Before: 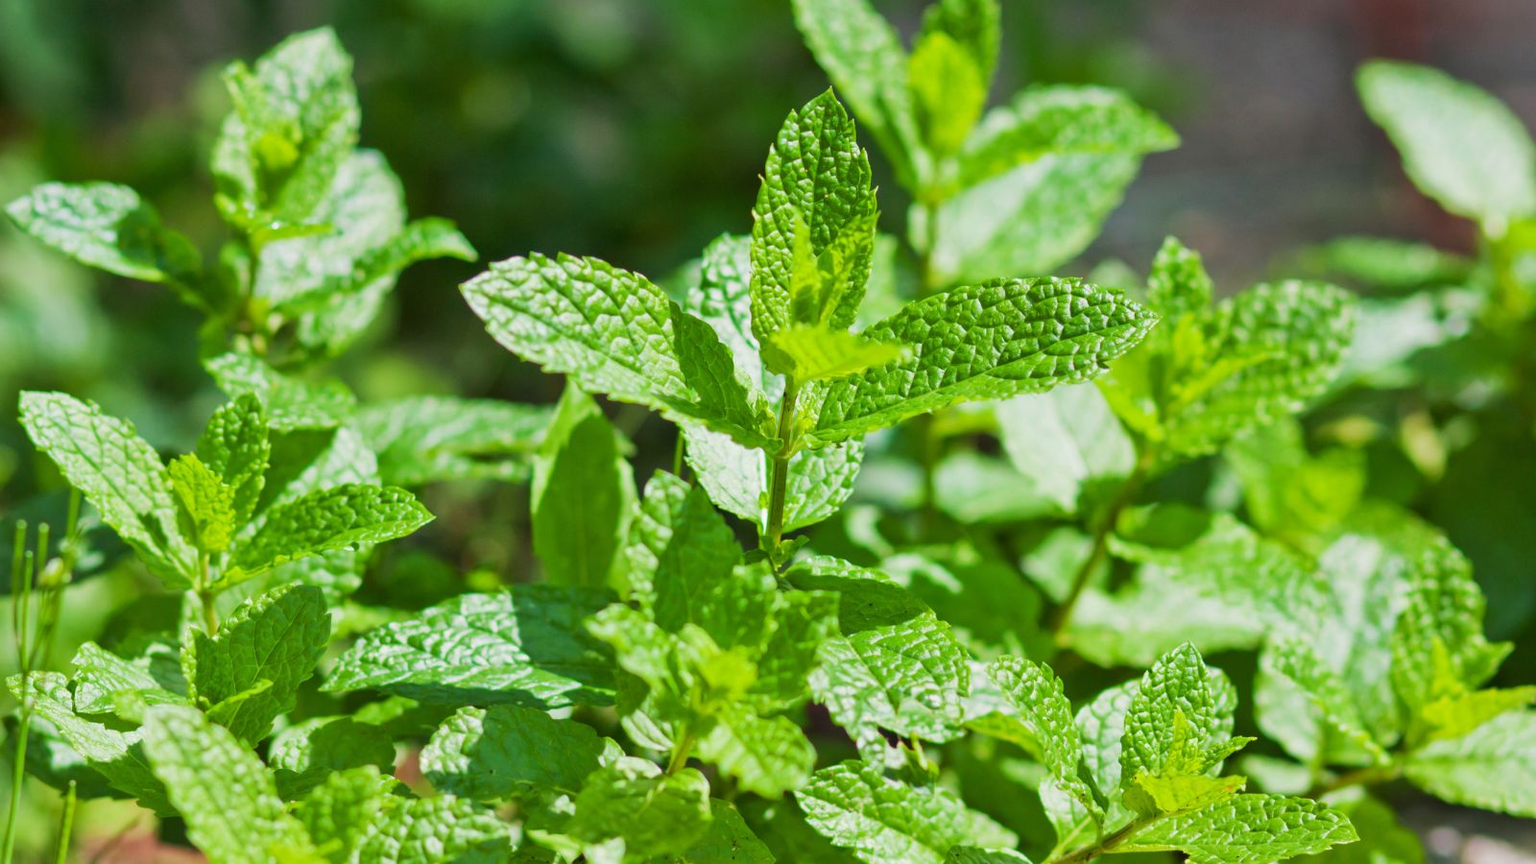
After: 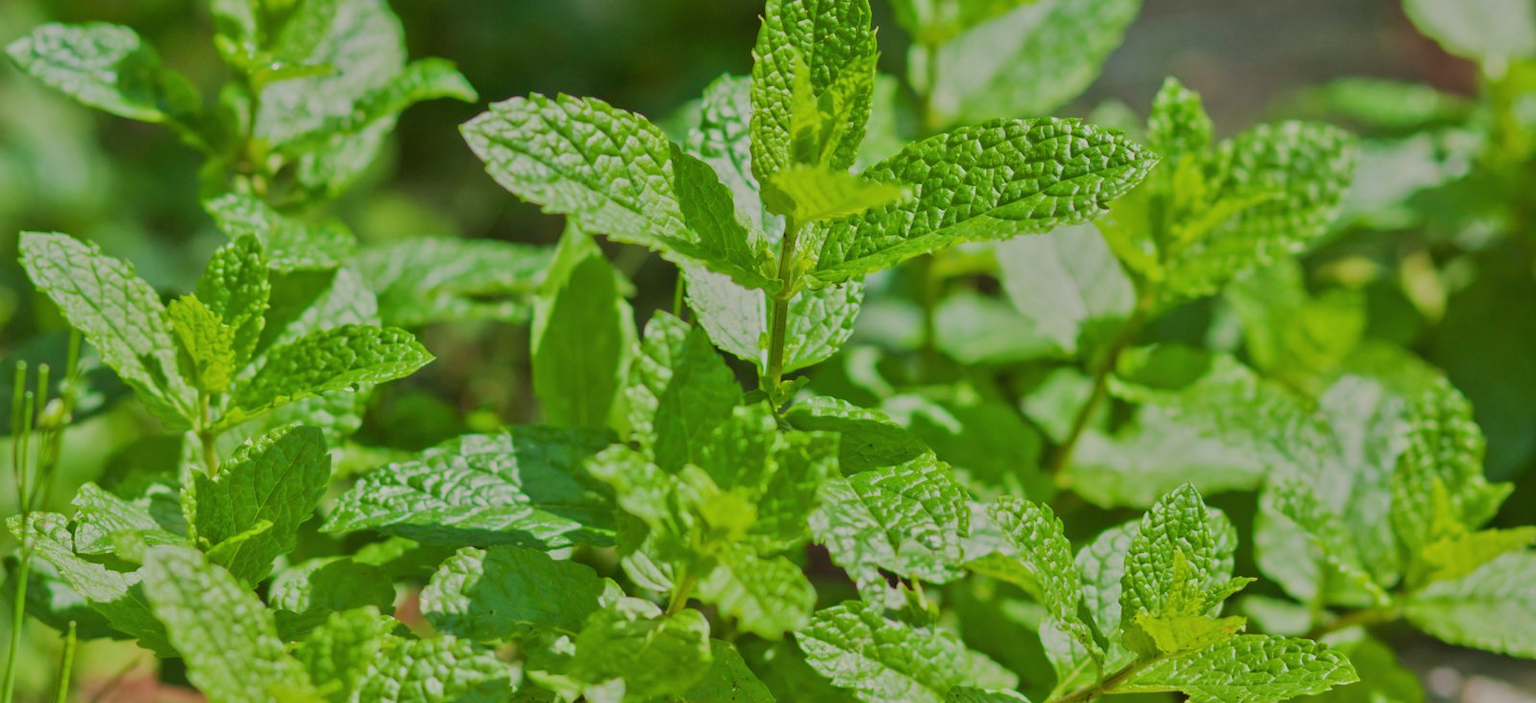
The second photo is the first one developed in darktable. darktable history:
crop and rotate: top 18.507%
color balance: mode lift, gamma, gain (sRGB), lift [1.04, 1, 1, 0.97], gamma [1.01, 1, 1, 0.97], gain [0.96, 1, 1, 0.97]
tone equalizer: -8 EV -0.002 EV, -7 EV 0.005 EV, -6 EV -0.008 EV, -5 EV 0.007 EV, -4 EV -0.042 EV, -3 EV -0.233 EV, -2 EV -0.662 EV, -1 EV -0.983 EV, +0 EV -0.969 EV, smoothing diameter 2%, edges refinement/feathering 20, mask exposure compensation -1.57 EV, filter diffusion 5
color balance rgb: global vibrance 0.5%
